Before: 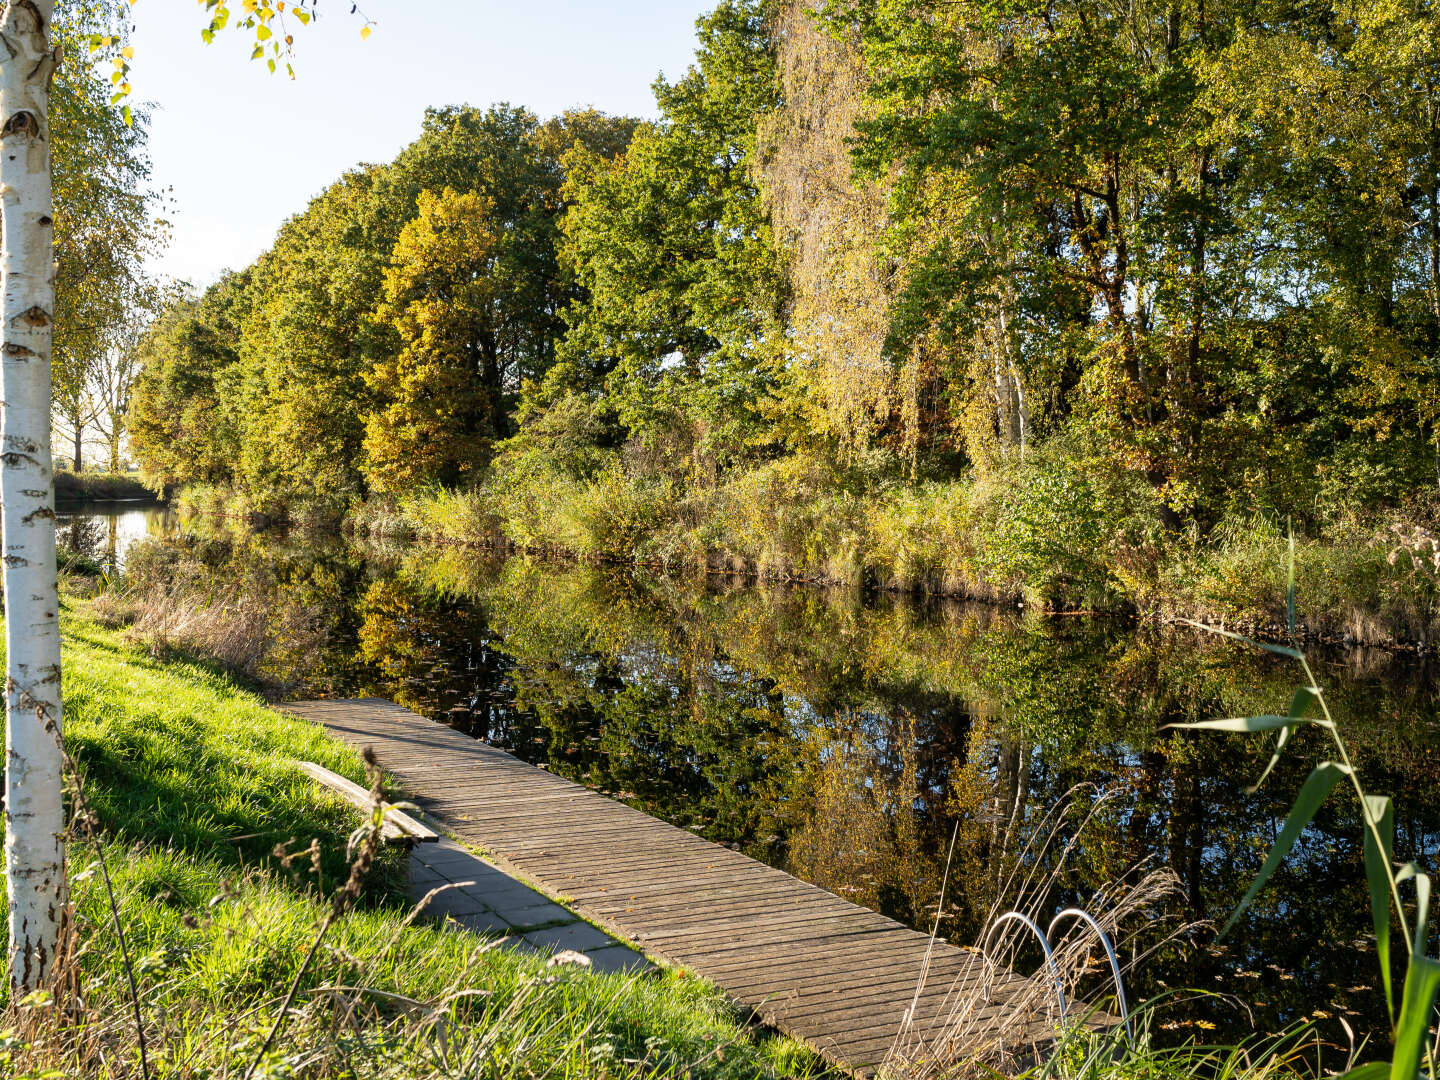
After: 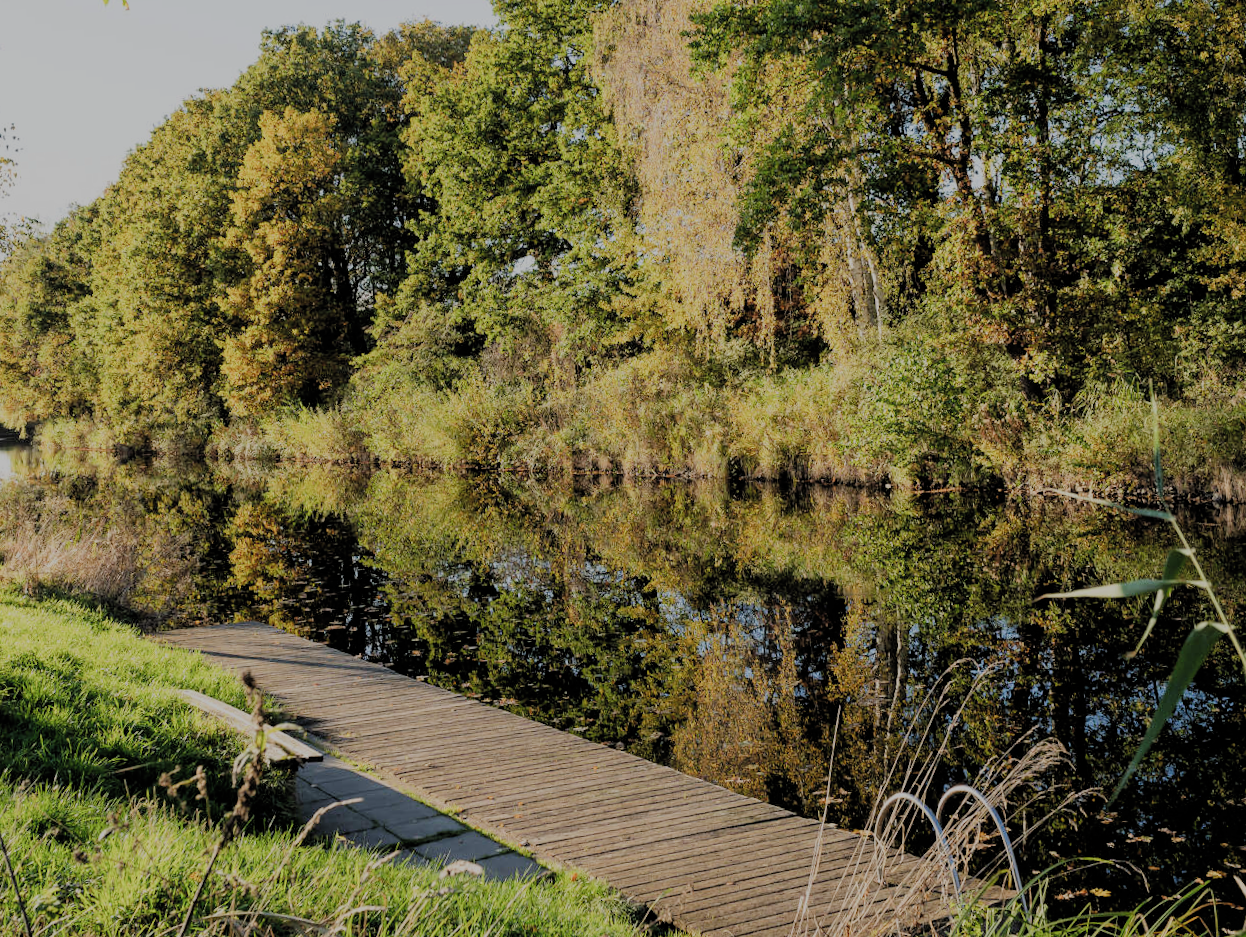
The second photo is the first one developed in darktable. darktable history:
filmic rgb: black relative exposure -6.07 EV, white relative exposure 6.95 EV, hardness 2.23, preserve chrominance RGB euclidean norm (legacy), color science v4 (2020)
crop and rotate: angle 3.81°, left 5.945%, top 5.684%
